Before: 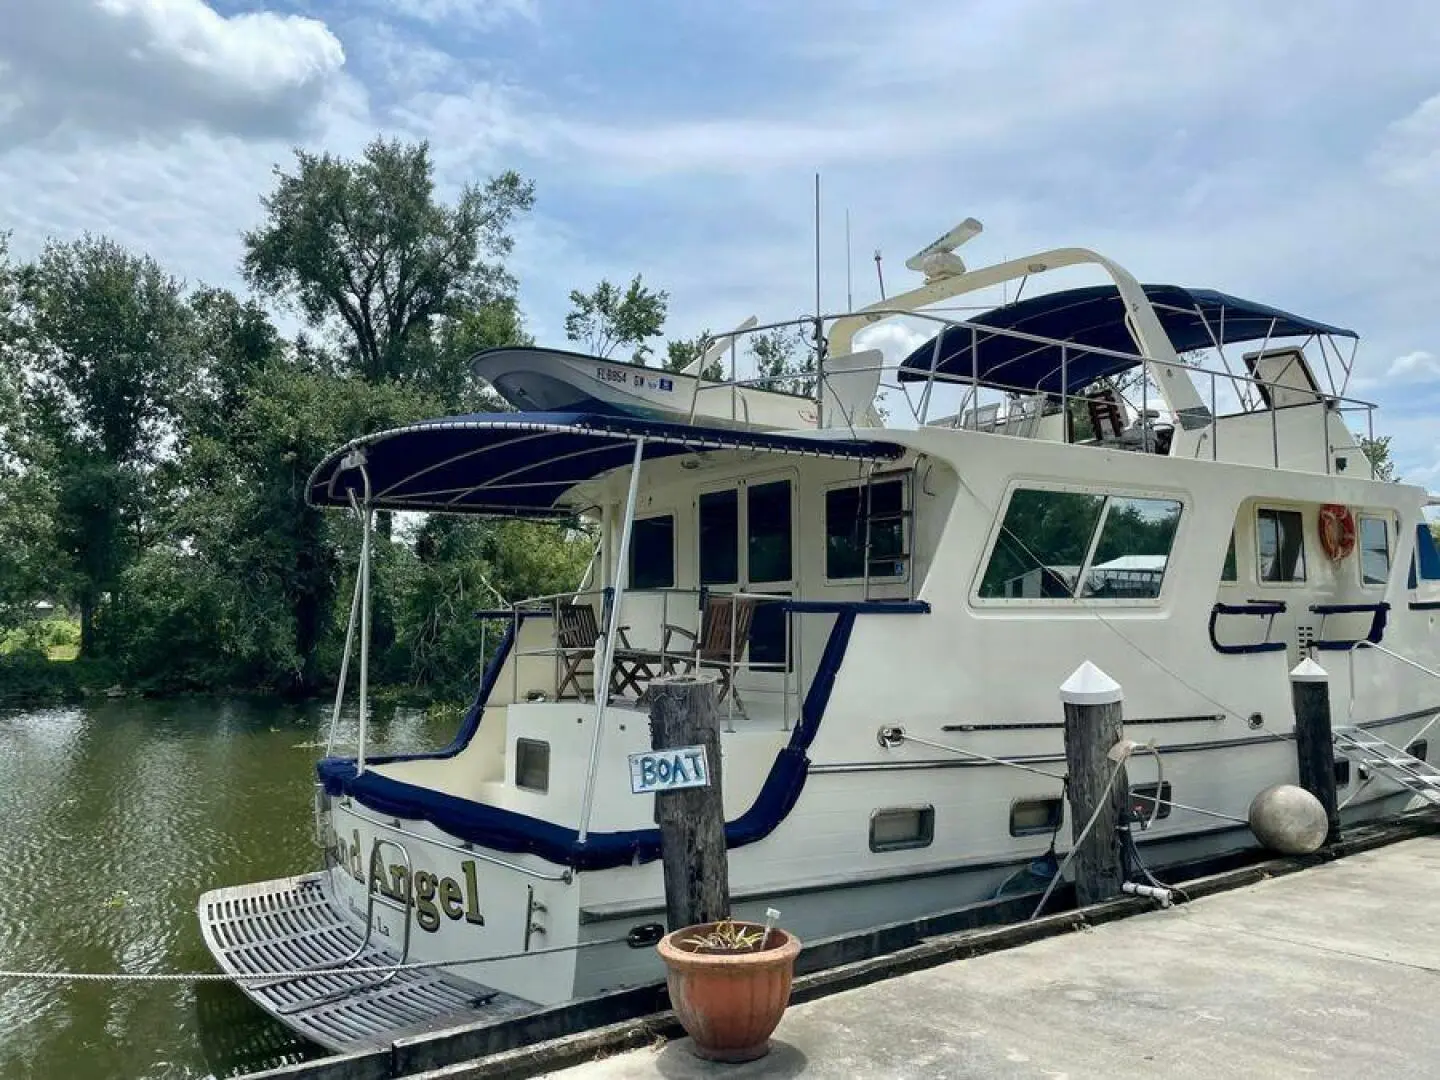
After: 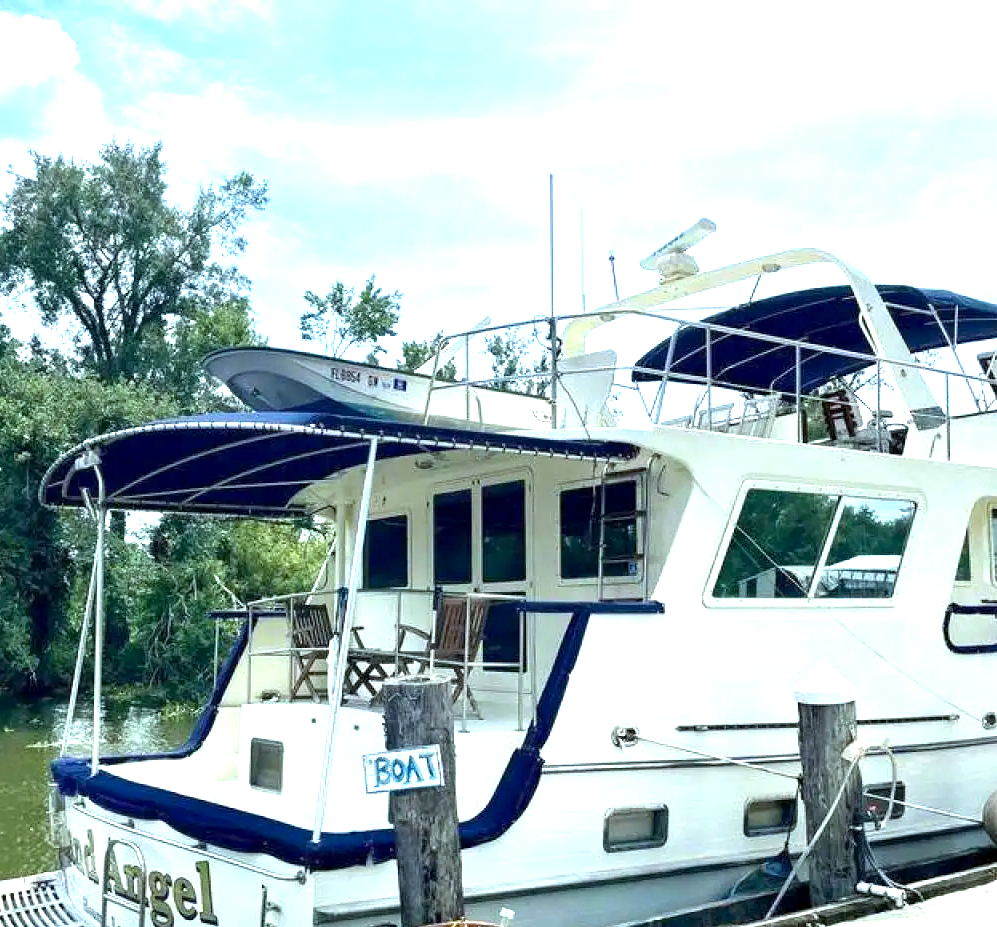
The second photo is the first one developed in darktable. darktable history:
color calibration: illuminant Planckian (black body), adaptation linear Bradford (ICC v4), x 0.361, y 0.366, temperature 4483.22 K
exposure: black level correction 0.001, exposure 1.399 EV, compensate highlight preservation false
crop: left 18.54%, right 12.156%, bottom 14.149%
